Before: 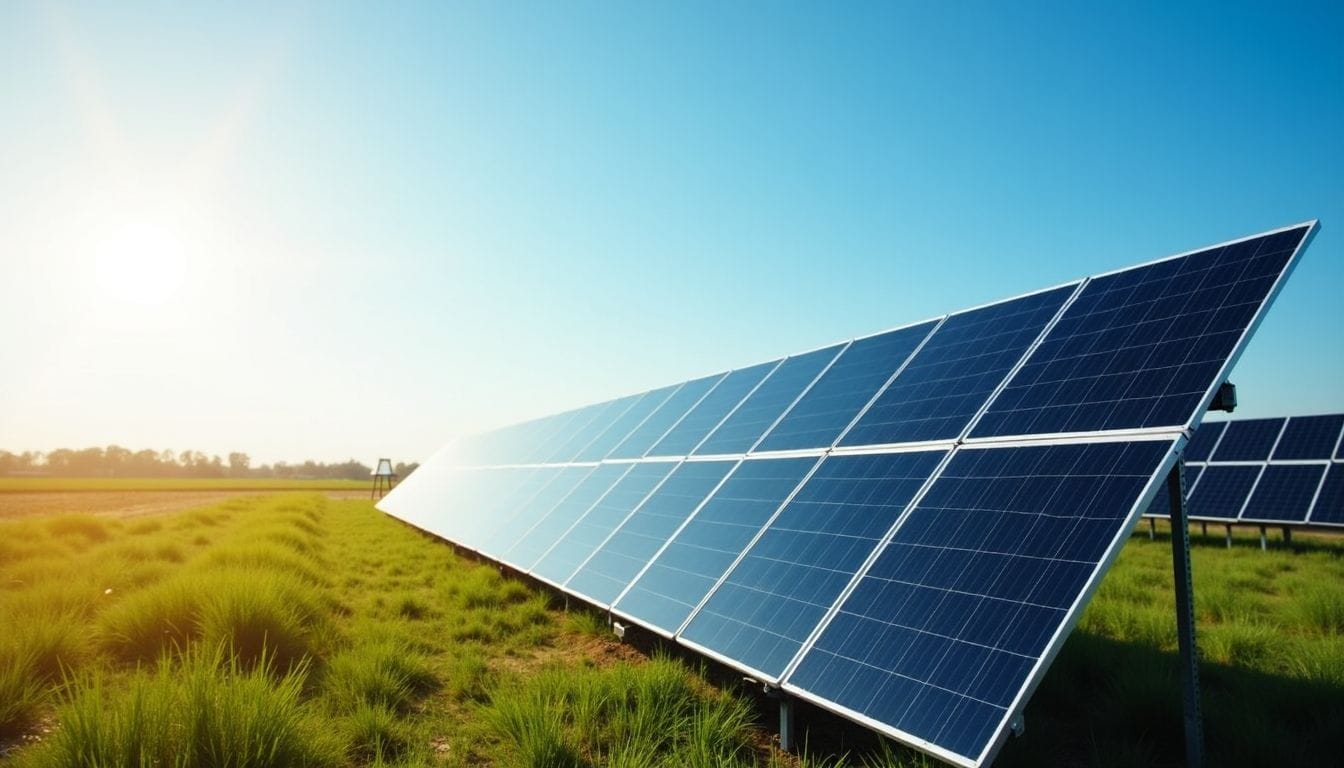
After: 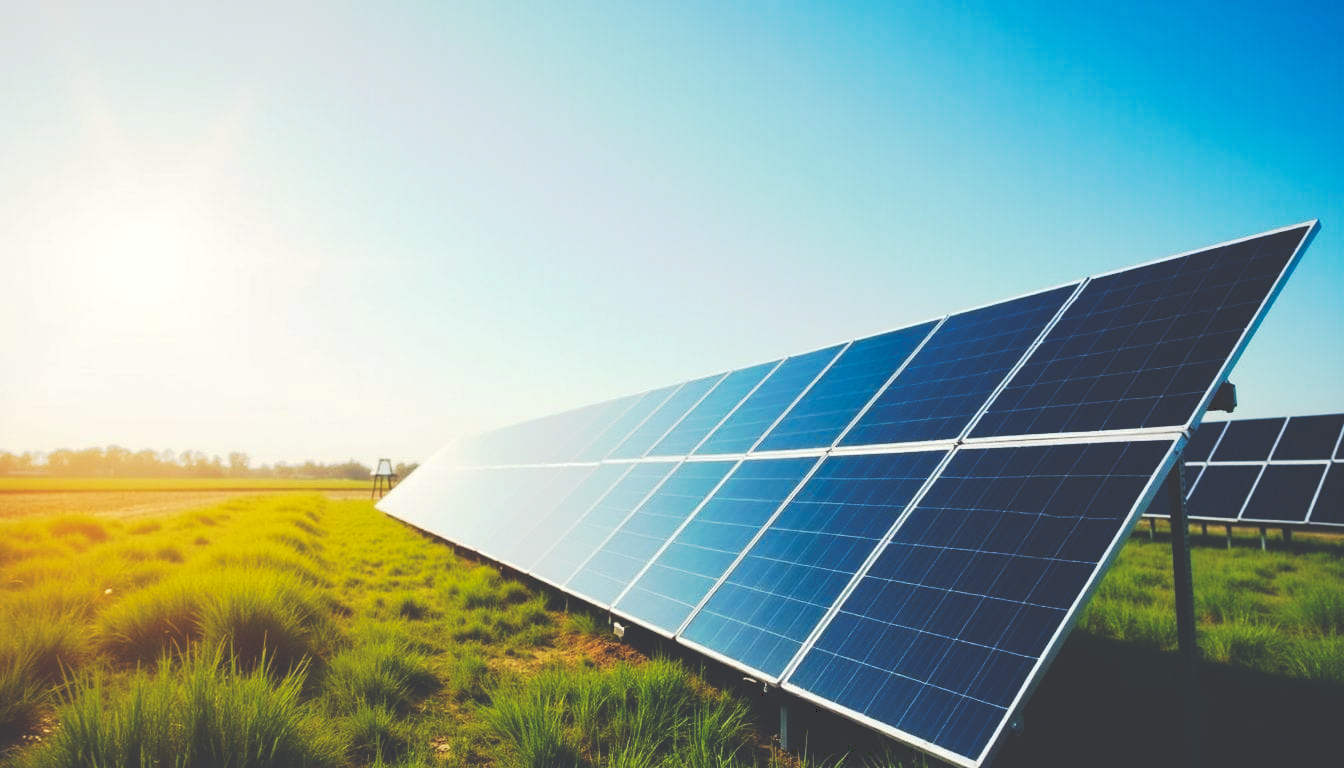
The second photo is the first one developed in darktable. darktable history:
tone curve: curves: ch0 [(0, 0) (0.003, 0.231) (0.011, 0.231) (0.025, 0.231) (0.044, 0.231) (0.069, 0.235) (0.1, 0.24) (0.136, 0.246) (0.177, 0.256) (0.224, 0.279) (0.277, 0.313) (0.335, 0.354) (0.399, 0.428) (0.468, 0.514) (0.543, 0.61) (0.623, 0.728) (0.709, 0.808) (0.801, 0.873) (0.898, 0.909) (1, 1)], preserve colors none
color correction: highlights a* 0.189, highlights b* 2.66, shadows a* -0.781, shadows b* -4.5
